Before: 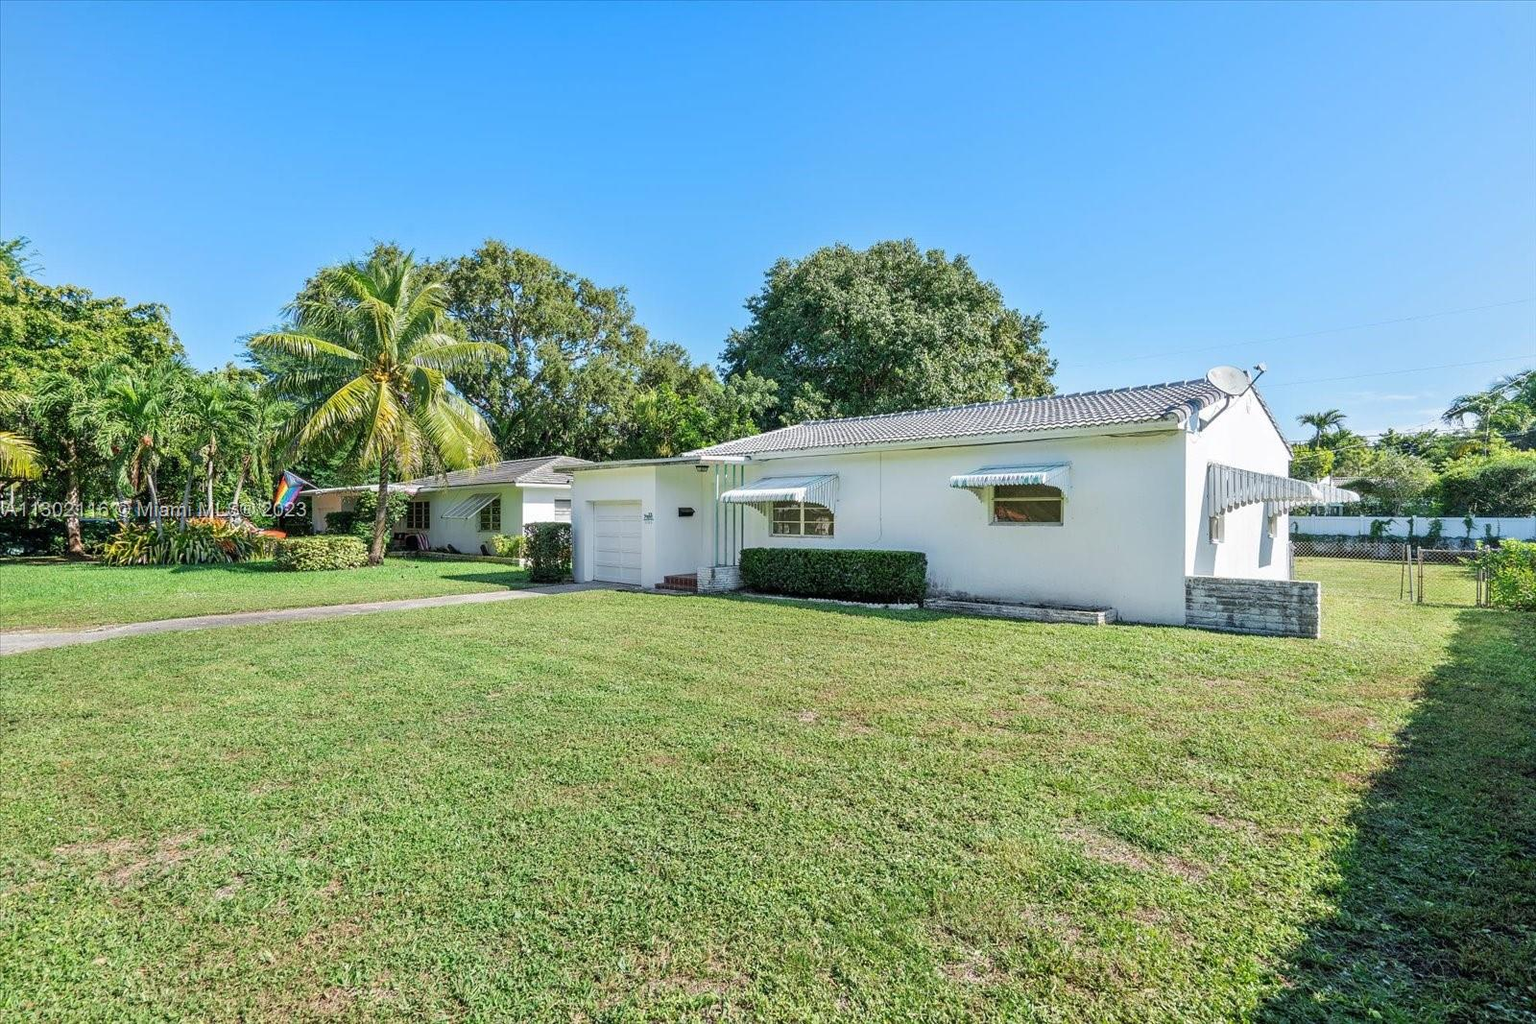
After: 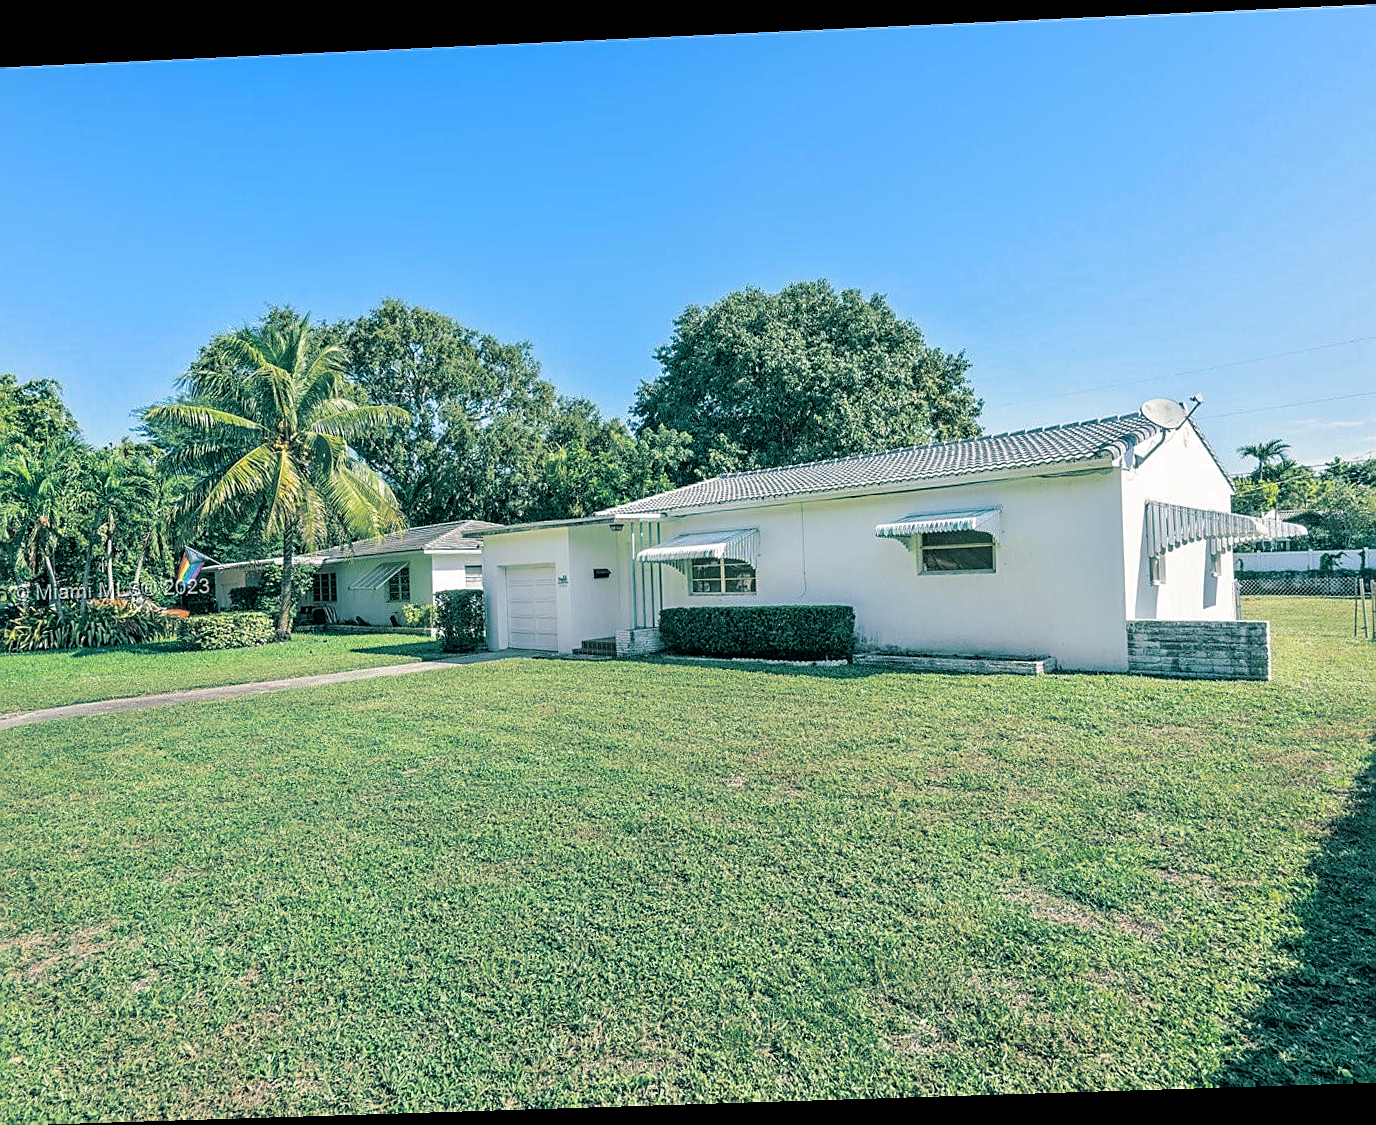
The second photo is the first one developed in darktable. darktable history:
rotate and perspective: rotation -2.22°, lens shift (horizontal) -0.022, automatic cropping off
split-toning: shadows › hue 186.43°, highlights › hue 49.29°, compress 30.29%
crop: left 7.598%, right 7.873%
sharpen: on, module defaults
